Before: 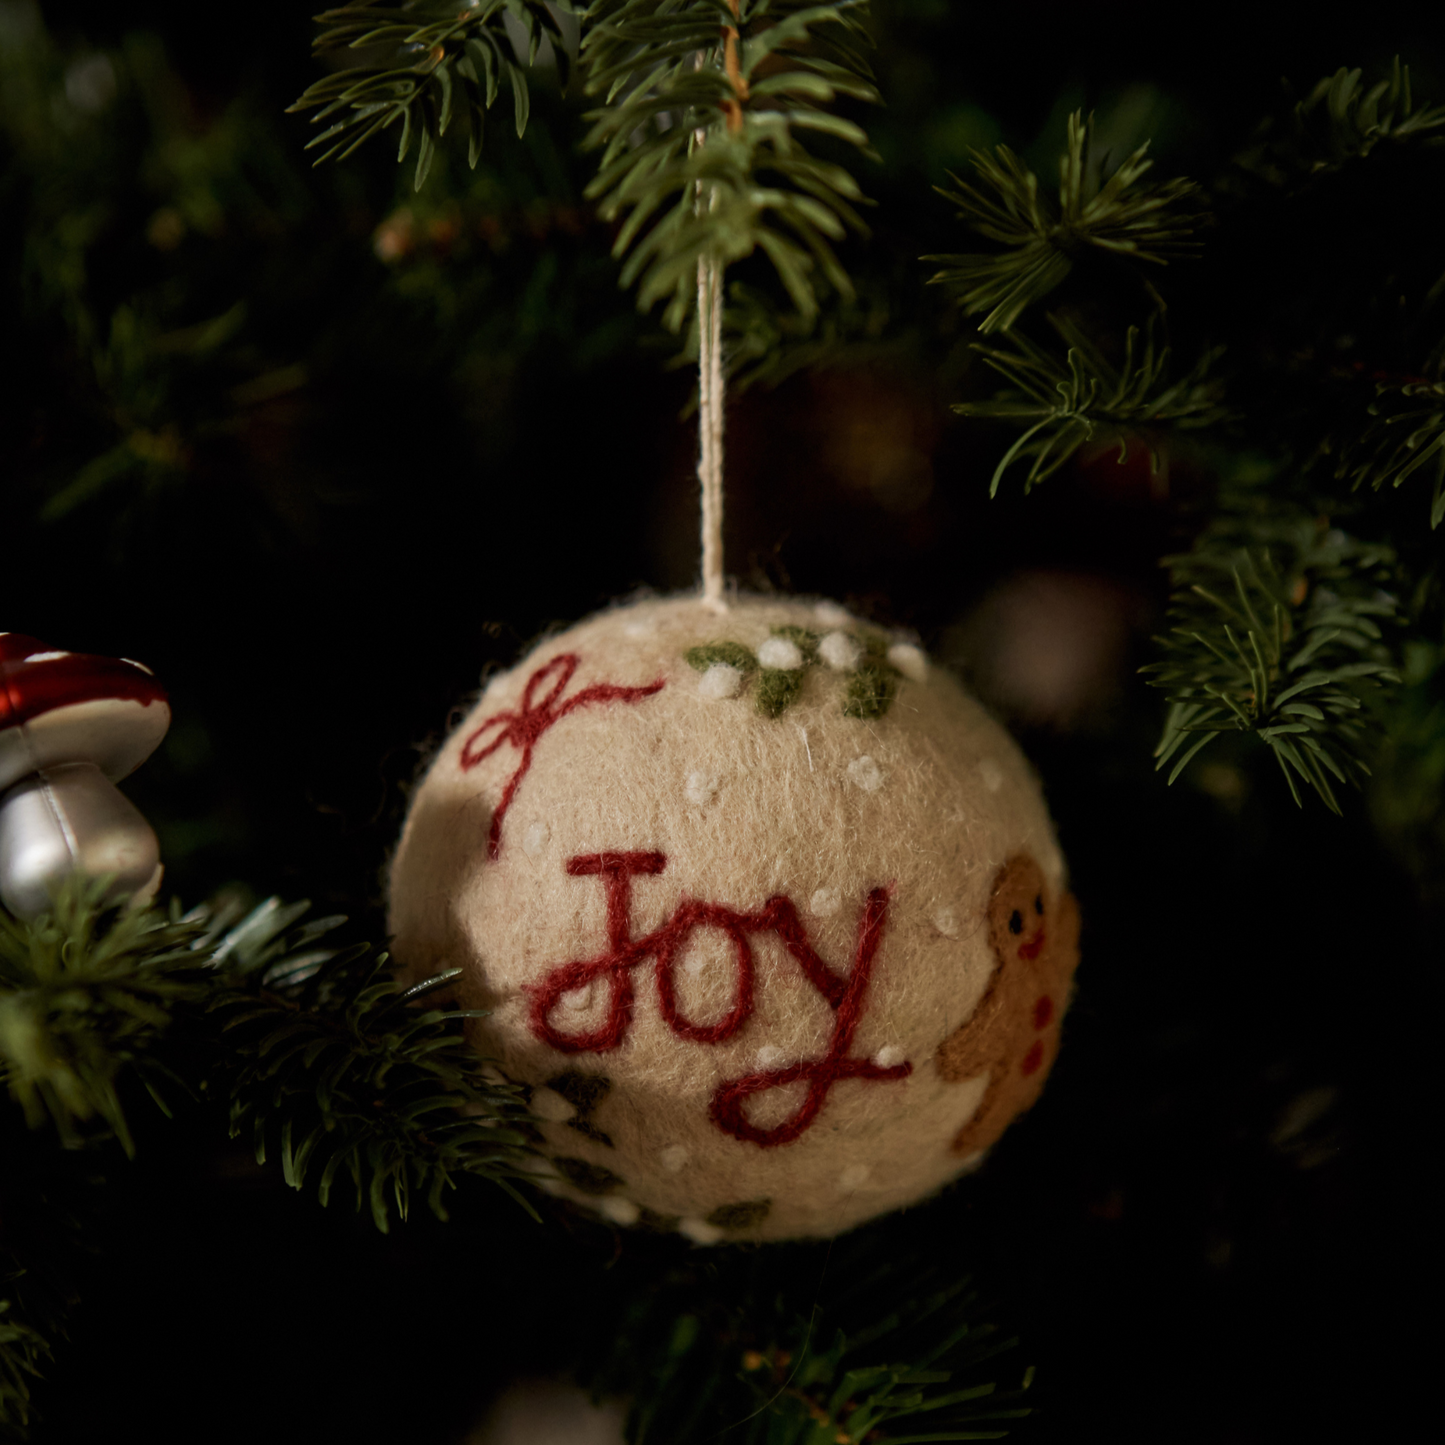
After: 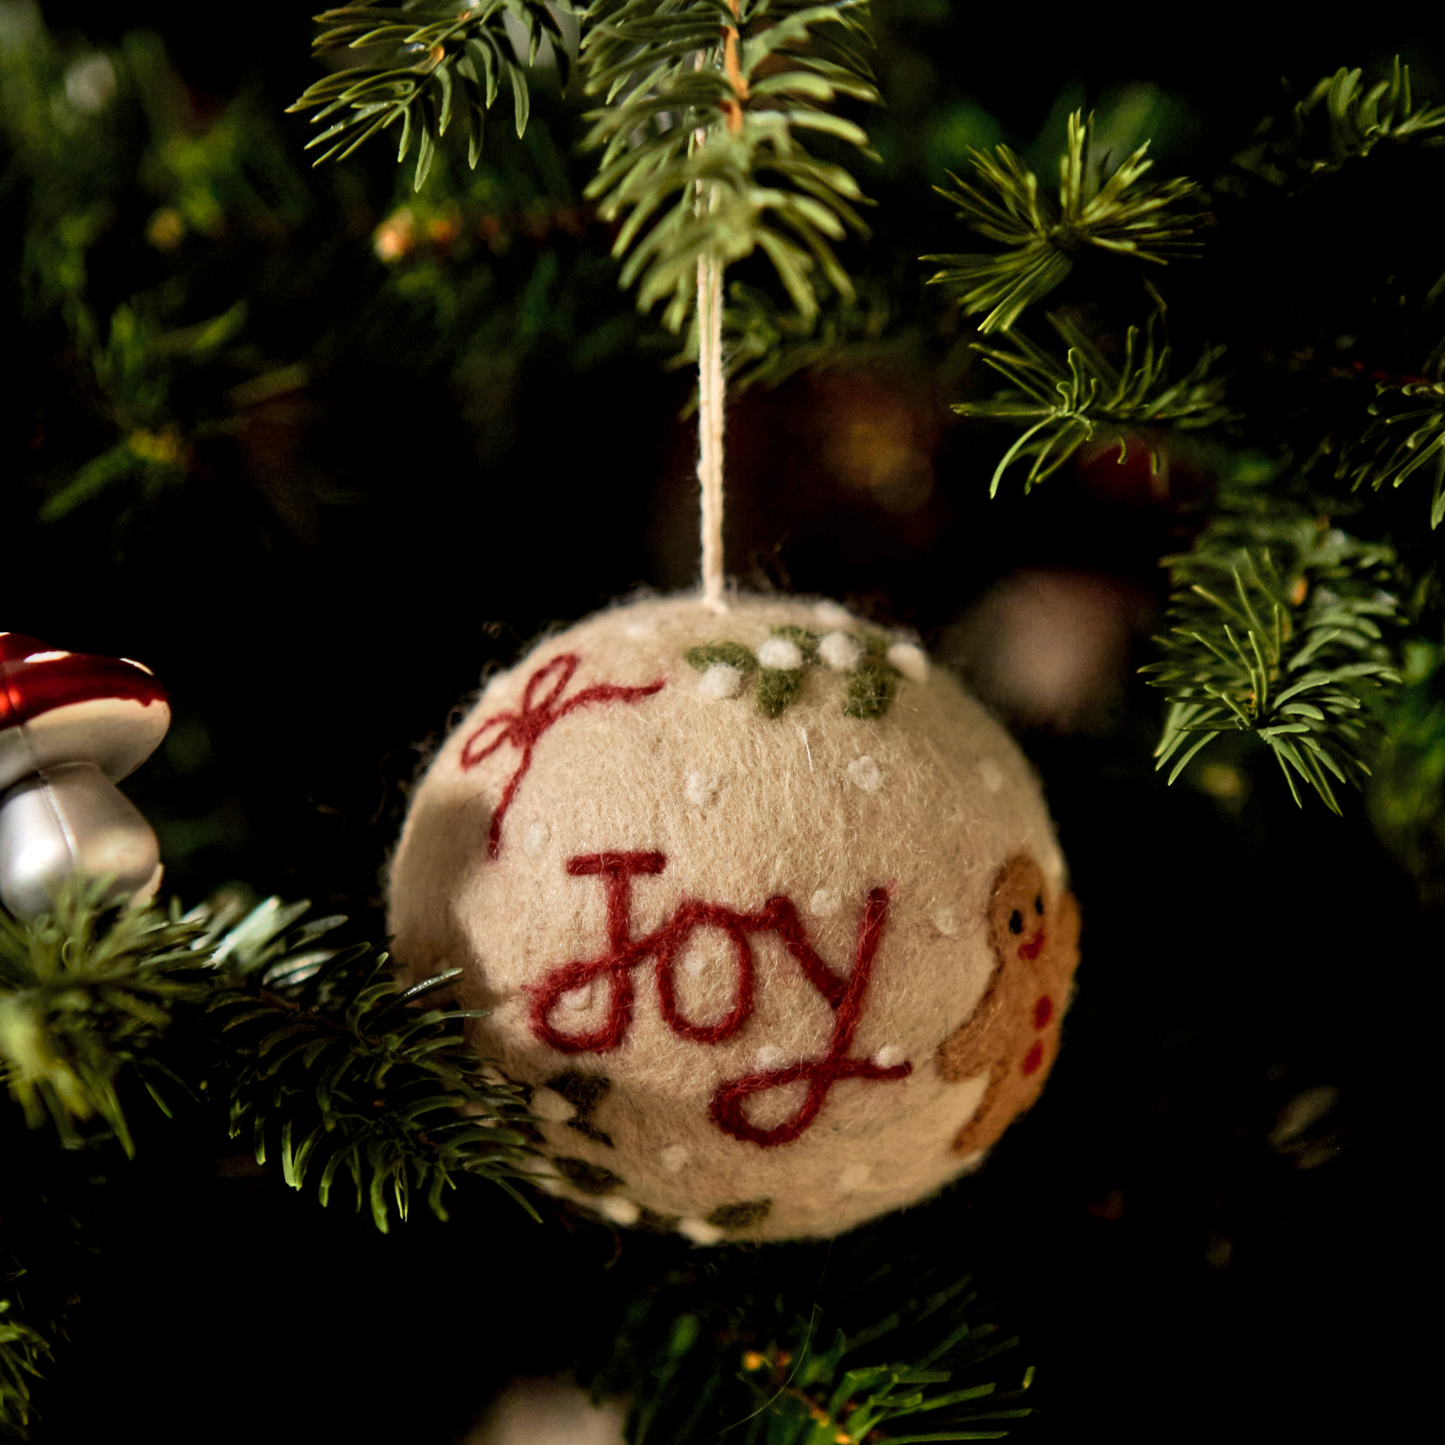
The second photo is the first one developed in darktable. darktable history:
exposure: black level correction 0.001, exposure 0.5 EV, compensate exposure bias true, compensate highlight preservation false
shadows and highlights: shadows 53, soften with gaussian
